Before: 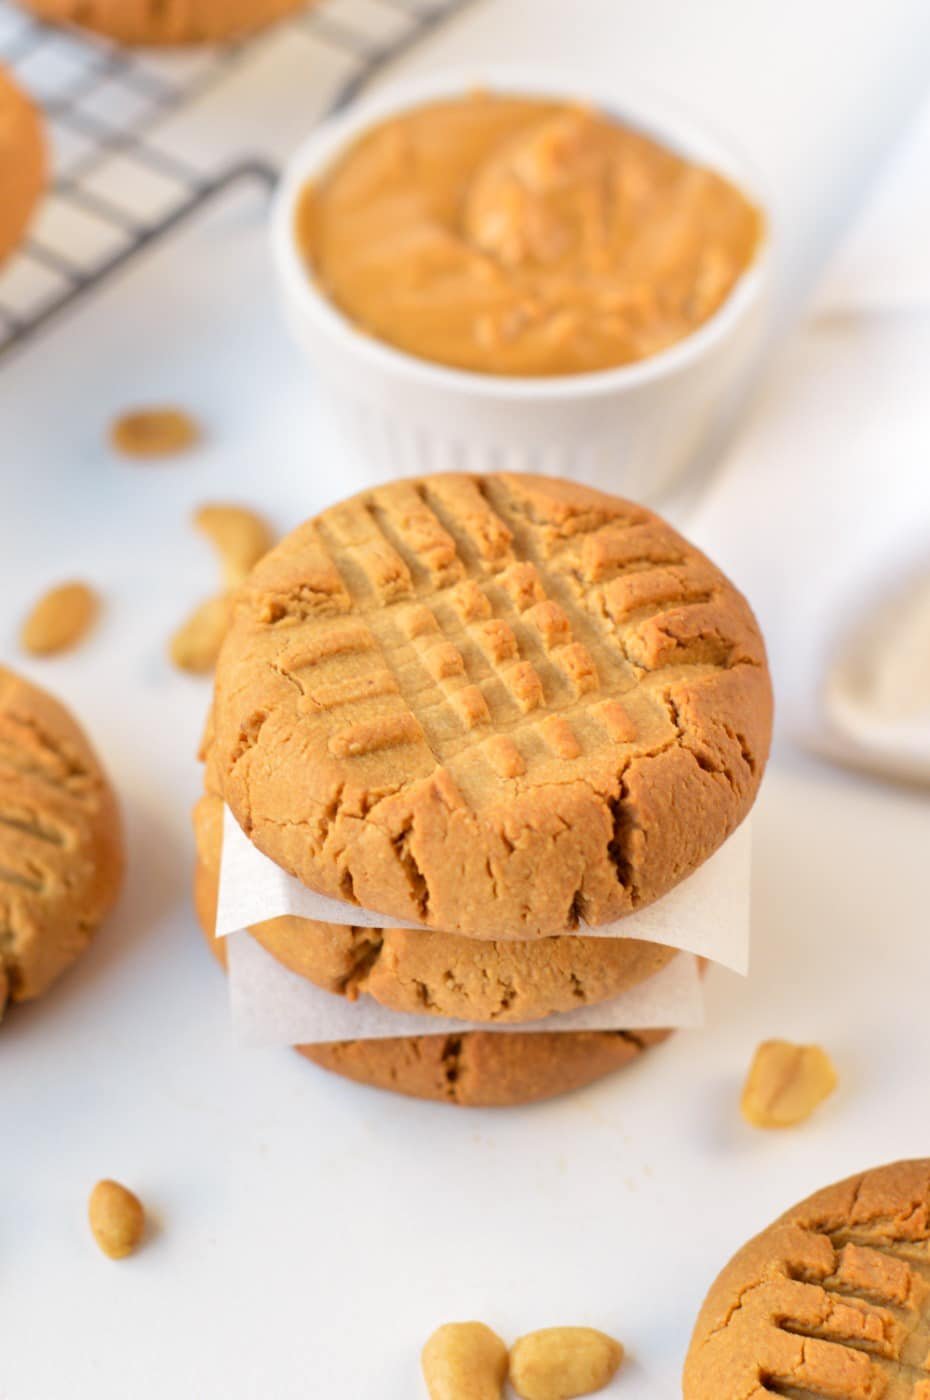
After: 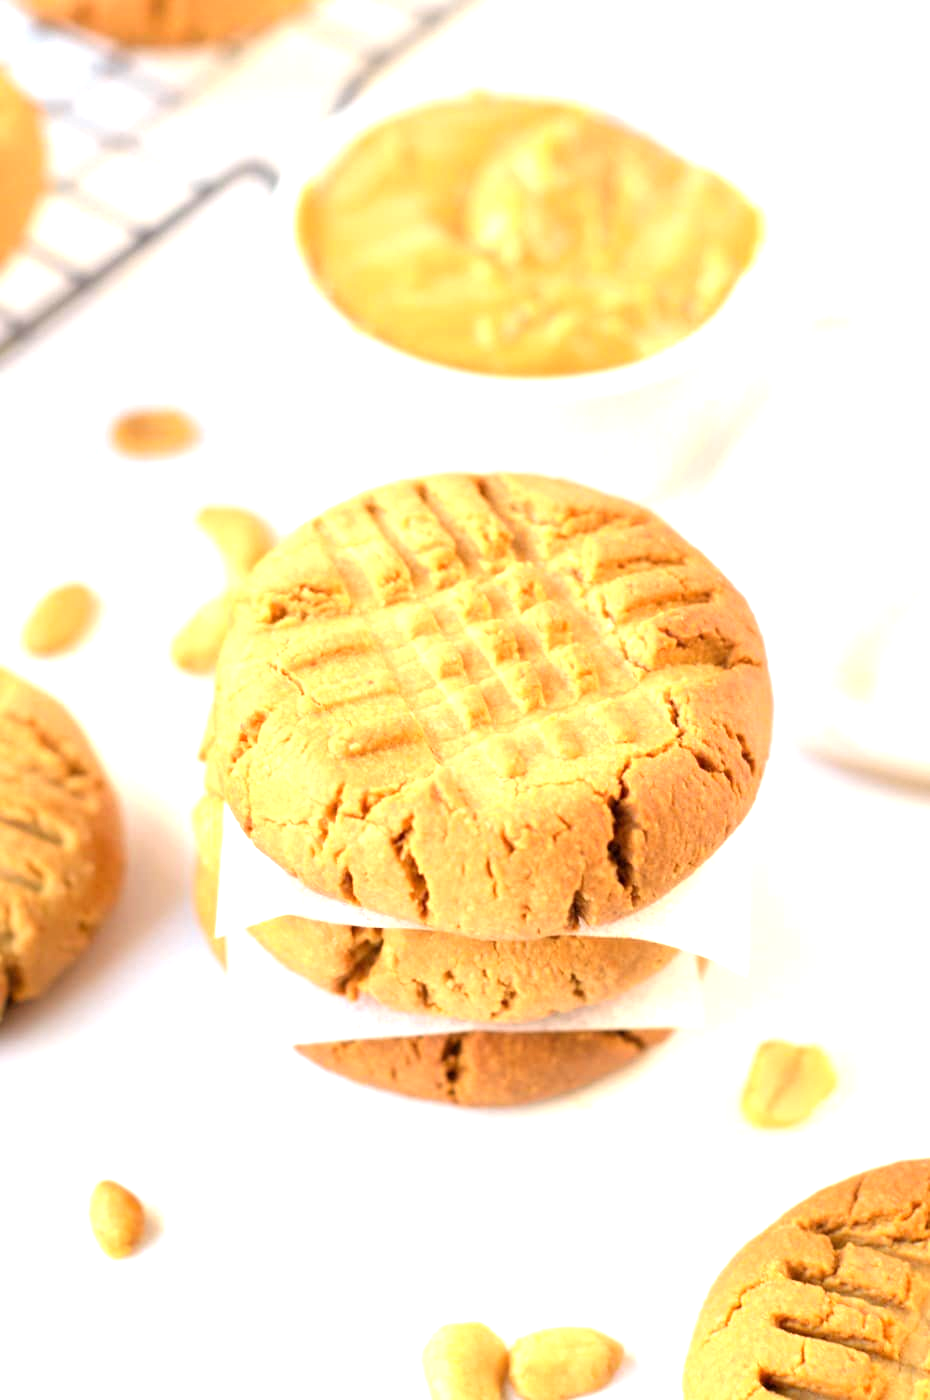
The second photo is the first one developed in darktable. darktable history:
tone equalizer: -8 EV -1.08 EV, -7 EV -0.982 EV, -6 EV -0.853 EV, -5 EV -0.582 EV, -3 EV 0.569 EV, -2 EV 0.871 EV, -1 EV 1 EV, +0 EV 1.08 EV, smoothing 1
